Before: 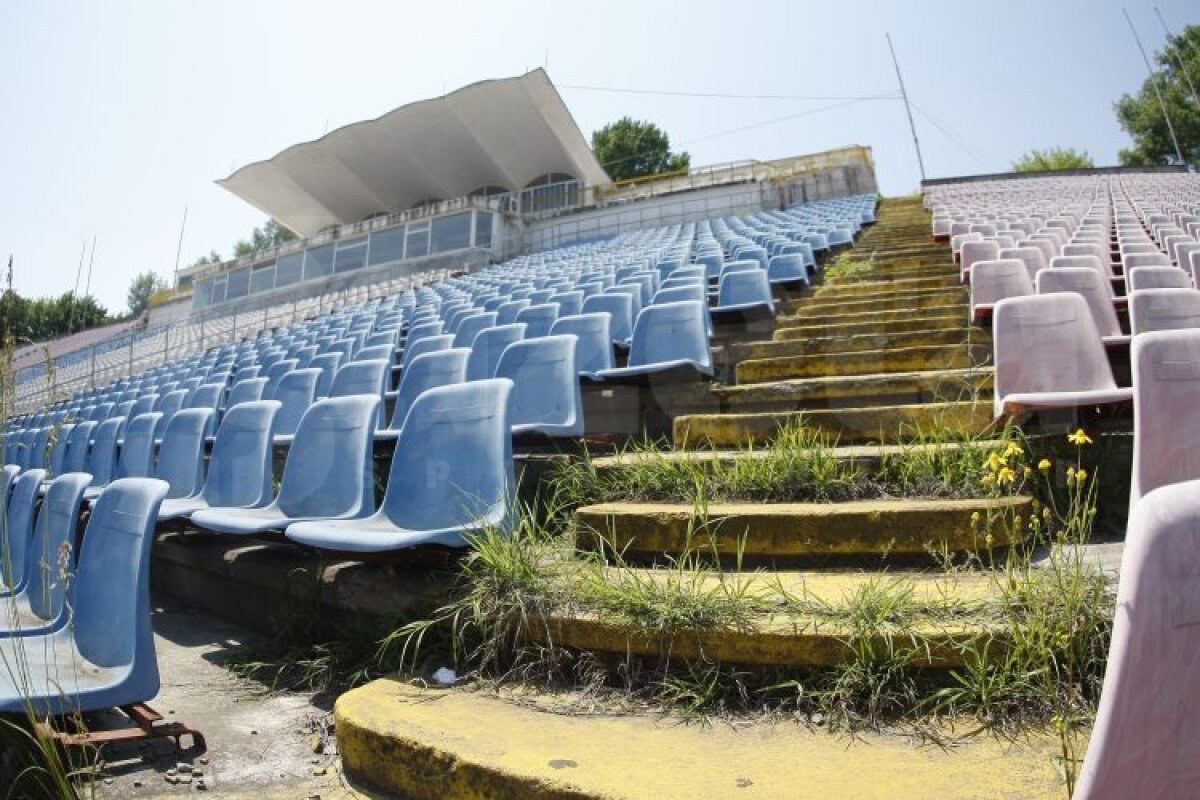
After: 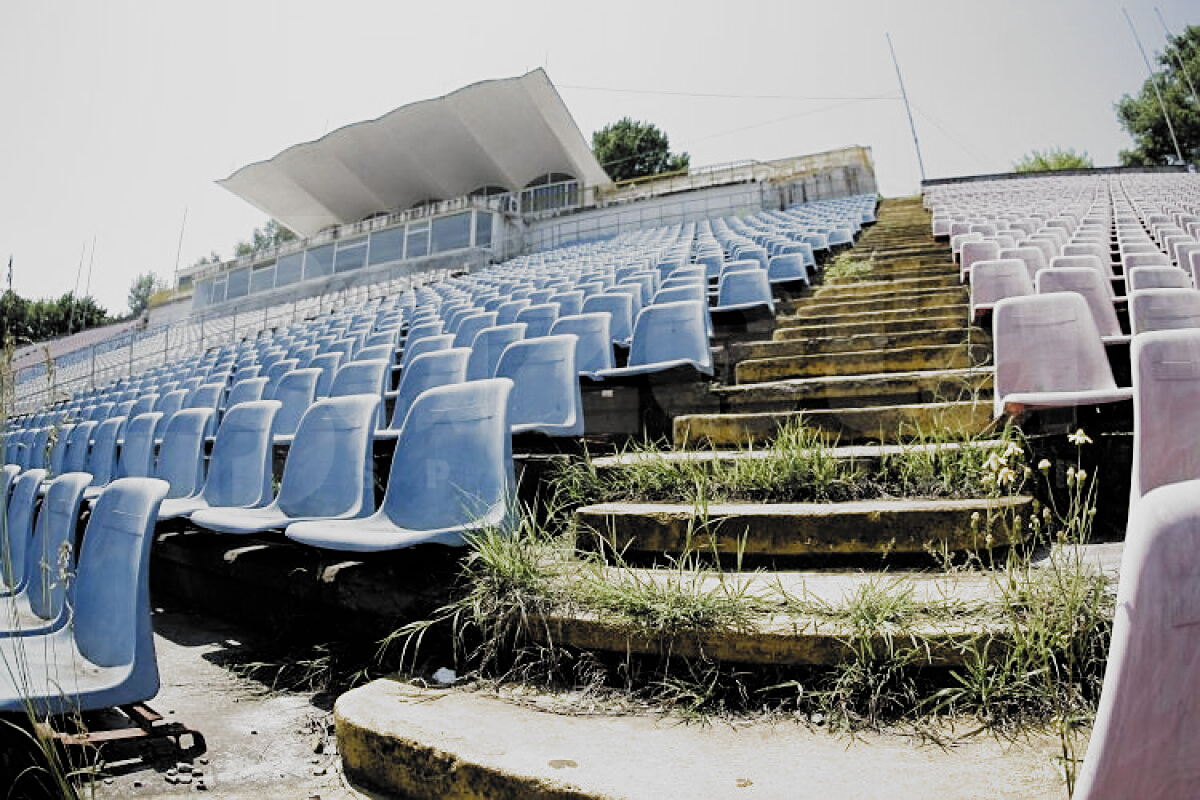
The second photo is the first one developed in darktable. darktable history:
filmic rgb: black relative exposure -5.12 EV, white relative exposure 4 EV, hardness 2.89, contrast 1.196, highlights saturation mix -31.2%, add noise in highlights 0.001, color science v3 (2019), use custom middle-gray values true, contrast in highlights soft
sharpen: on, module defaults
exposure: exposure 0.202 EV, compensate highlight preservation false
